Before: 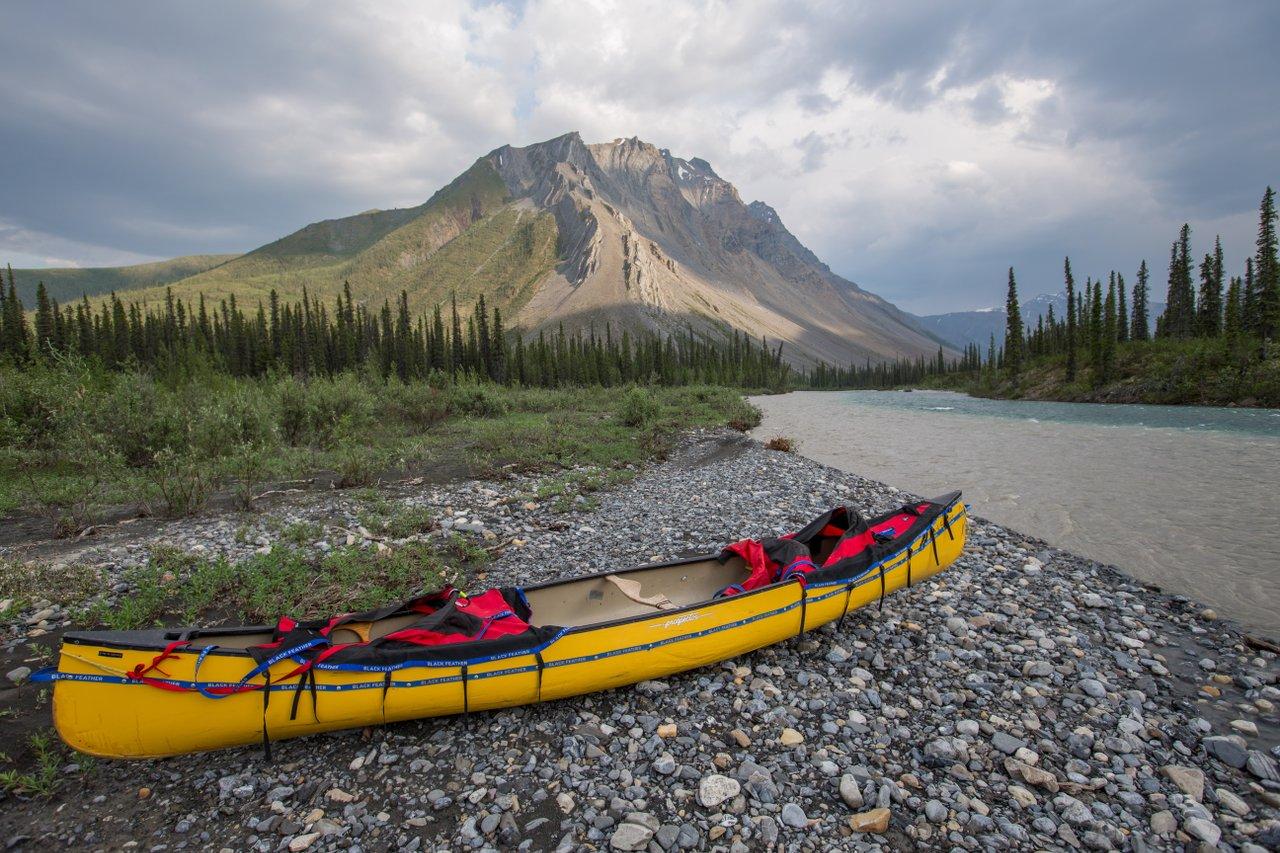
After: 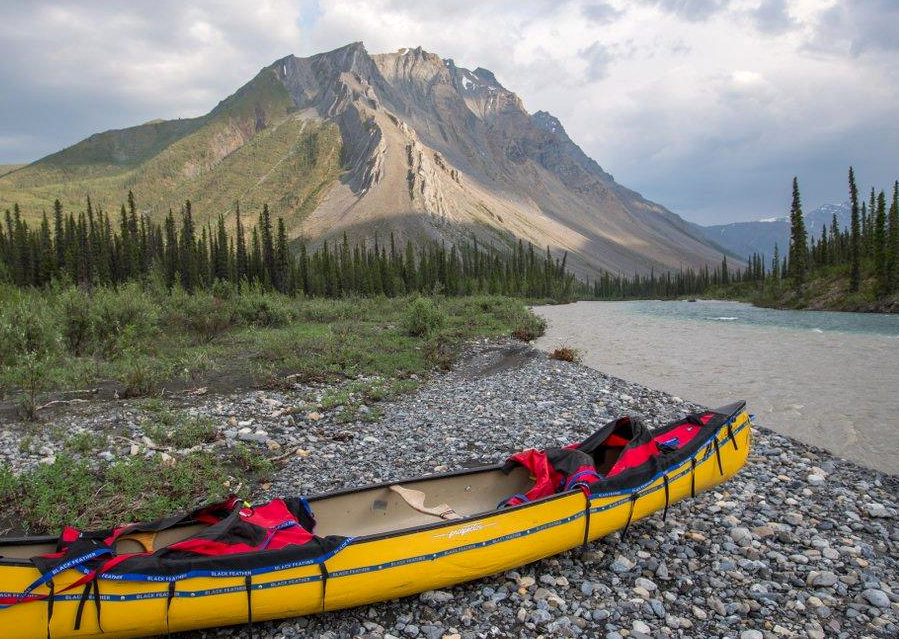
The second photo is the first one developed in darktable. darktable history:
crop and rotate: left 16.913%, top 10.693%, right 12.848%, bottom 14.369%
levels: black 0.072%, levels [0, 0.474, 0.947]
